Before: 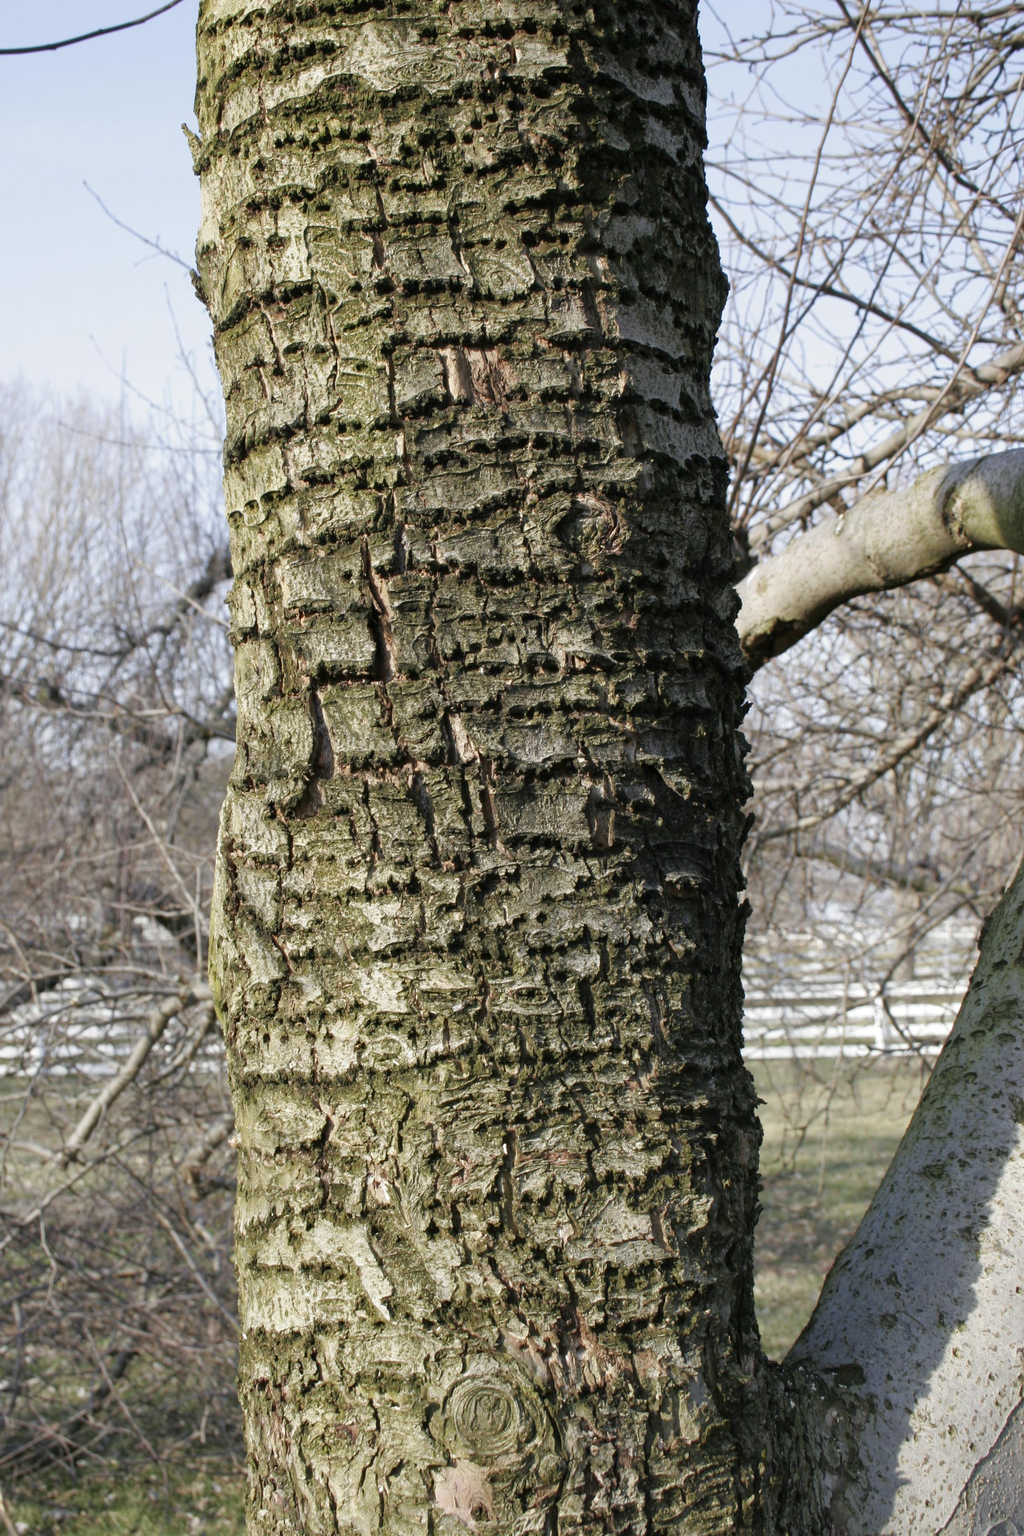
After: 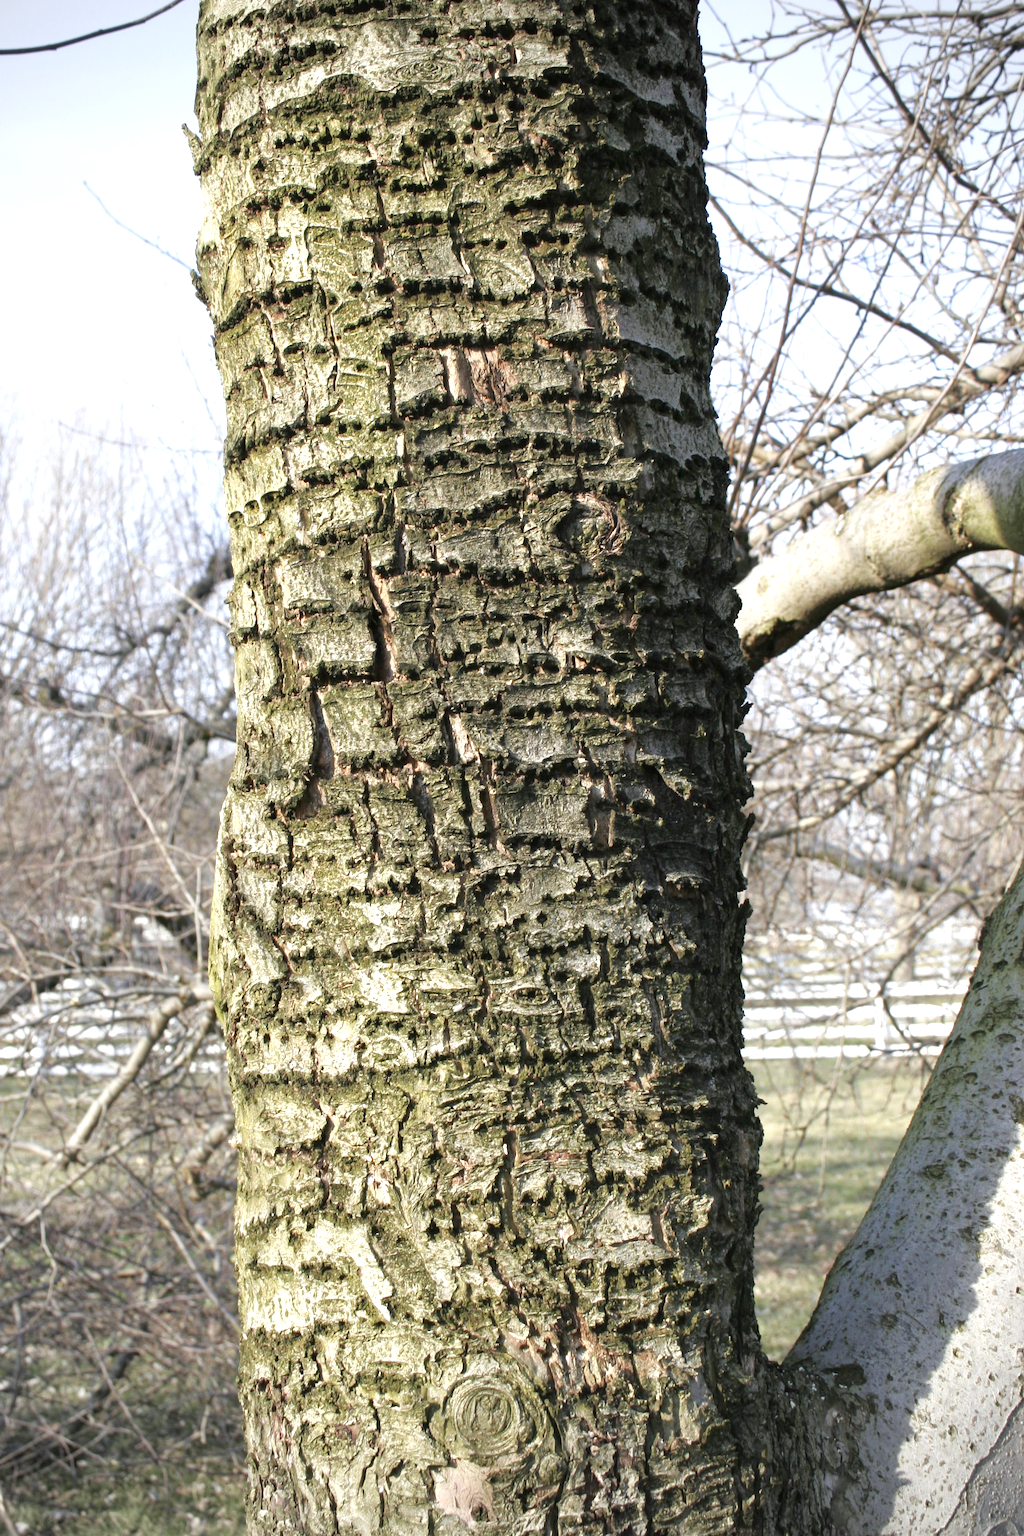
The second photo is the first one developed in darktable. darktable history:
exposure: black level correction 0, exposure 0.7 EV, compensate exposure bias true, compensate highlight preservation false
vignetting: fall-off radius 45%, brightness -0.33
